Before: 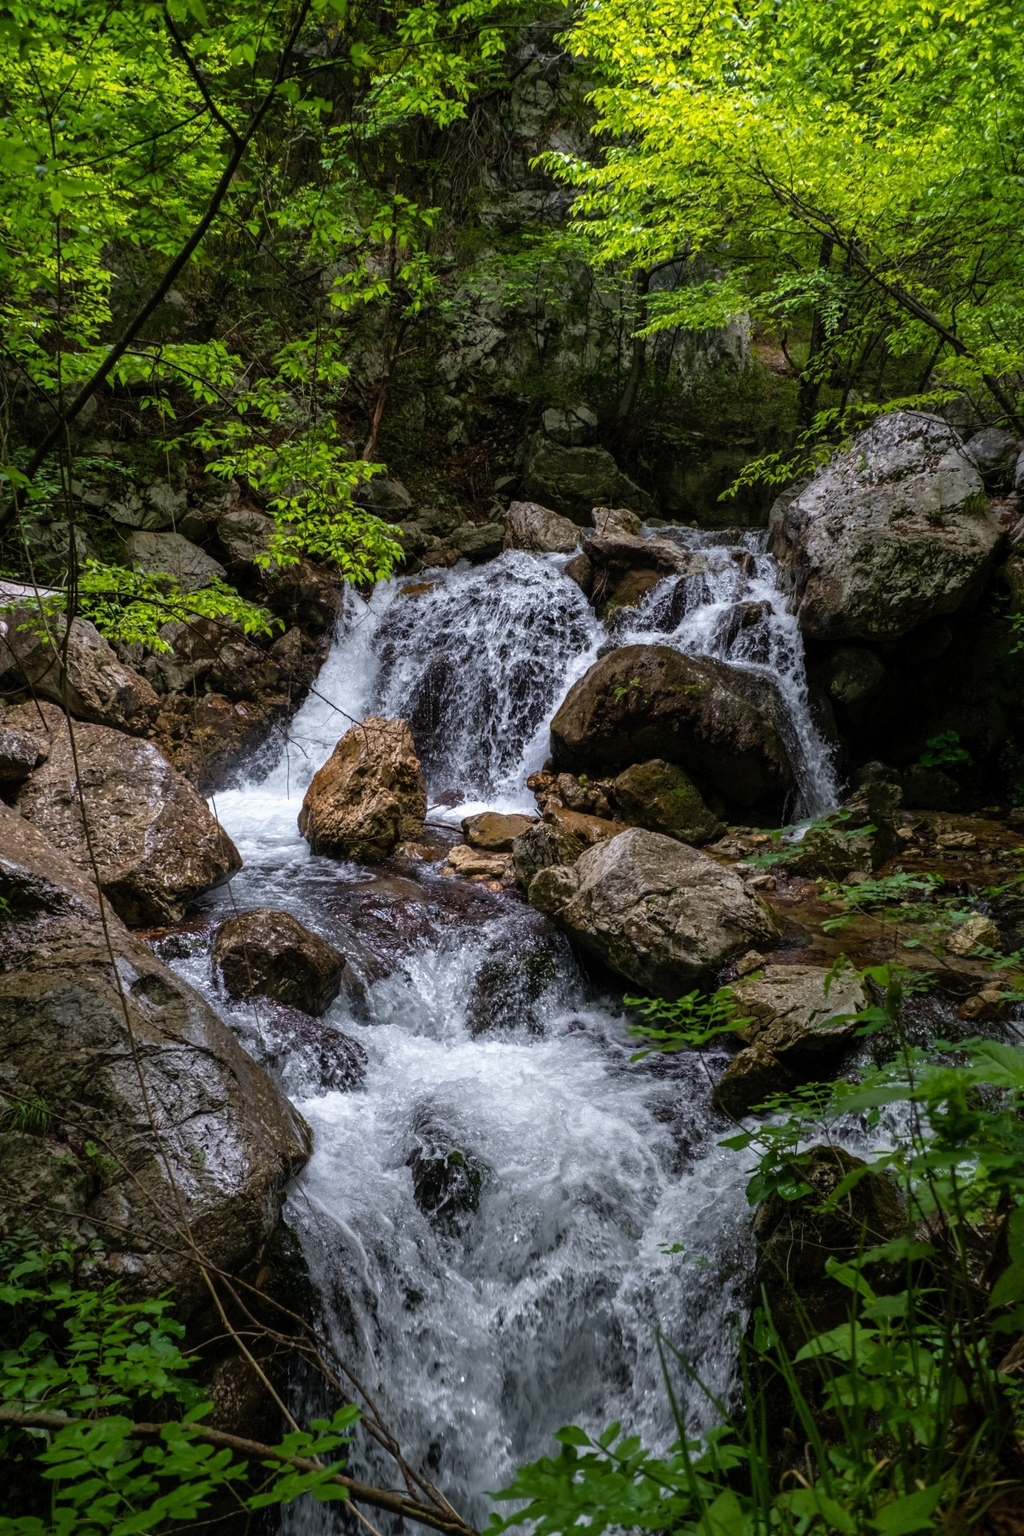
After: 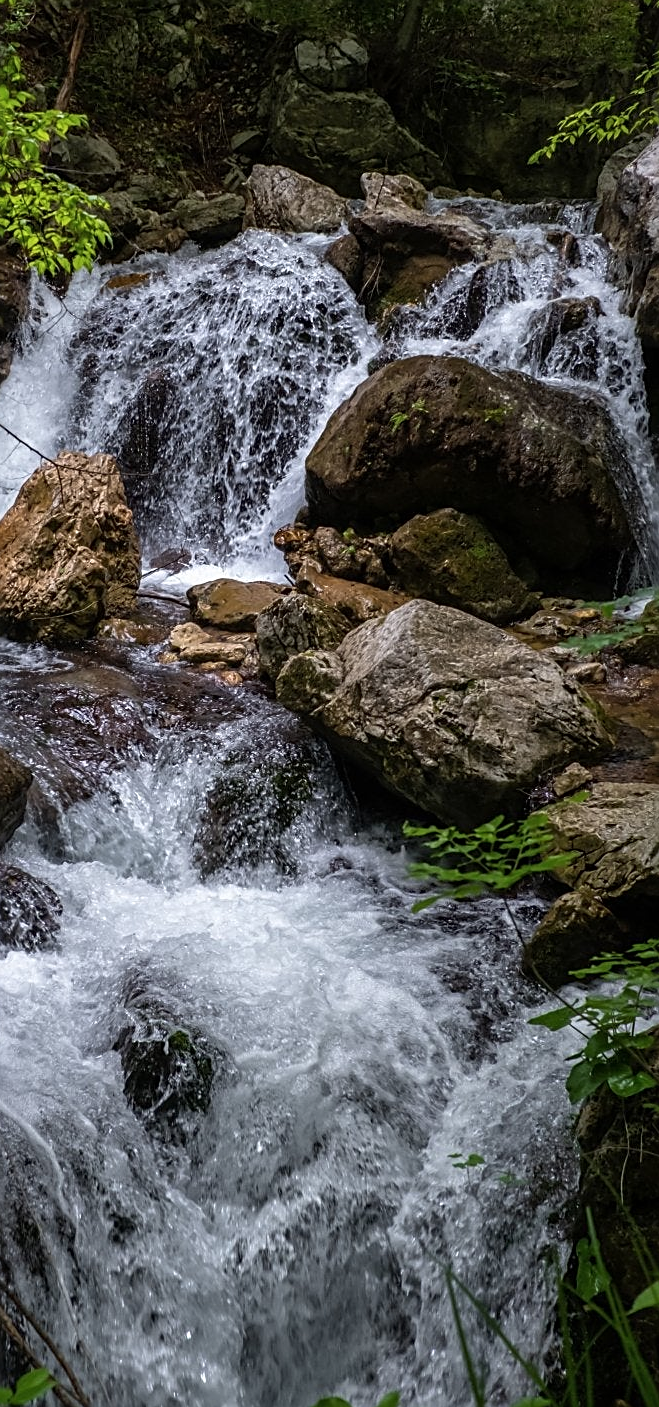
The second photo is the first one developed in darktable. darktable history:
contrast brightness saturation: saturation -0.05
sharpen: on, module defaults
crop: left 31.379%, top 24.658%, right 20.326%, bottom 6.628%
